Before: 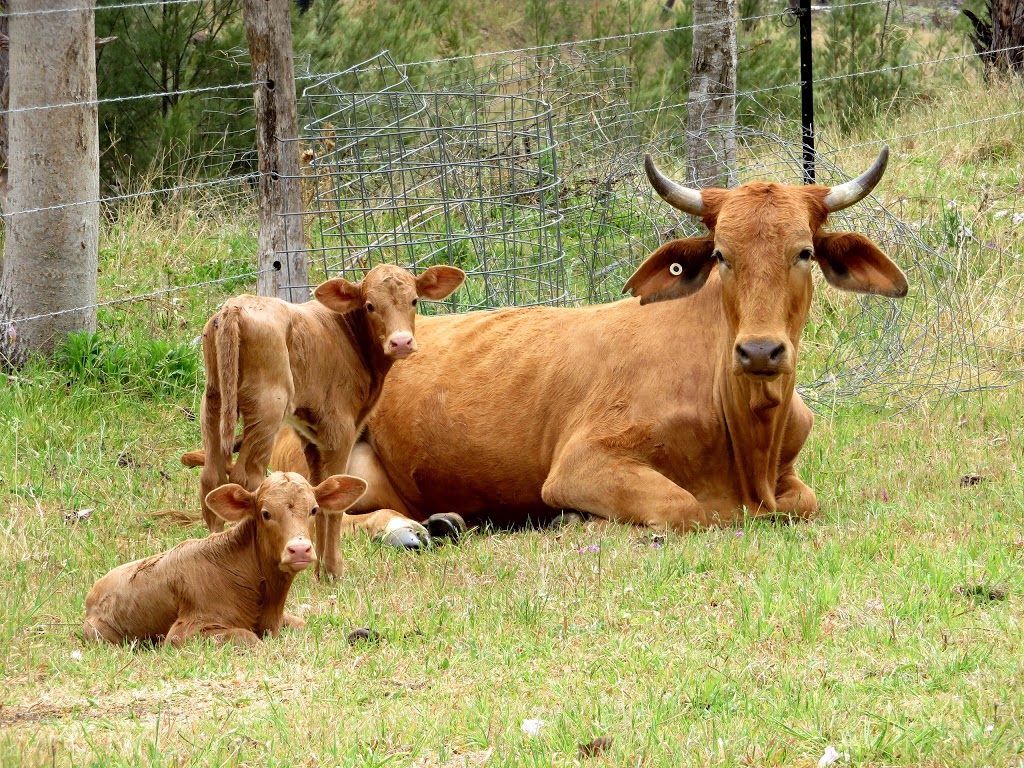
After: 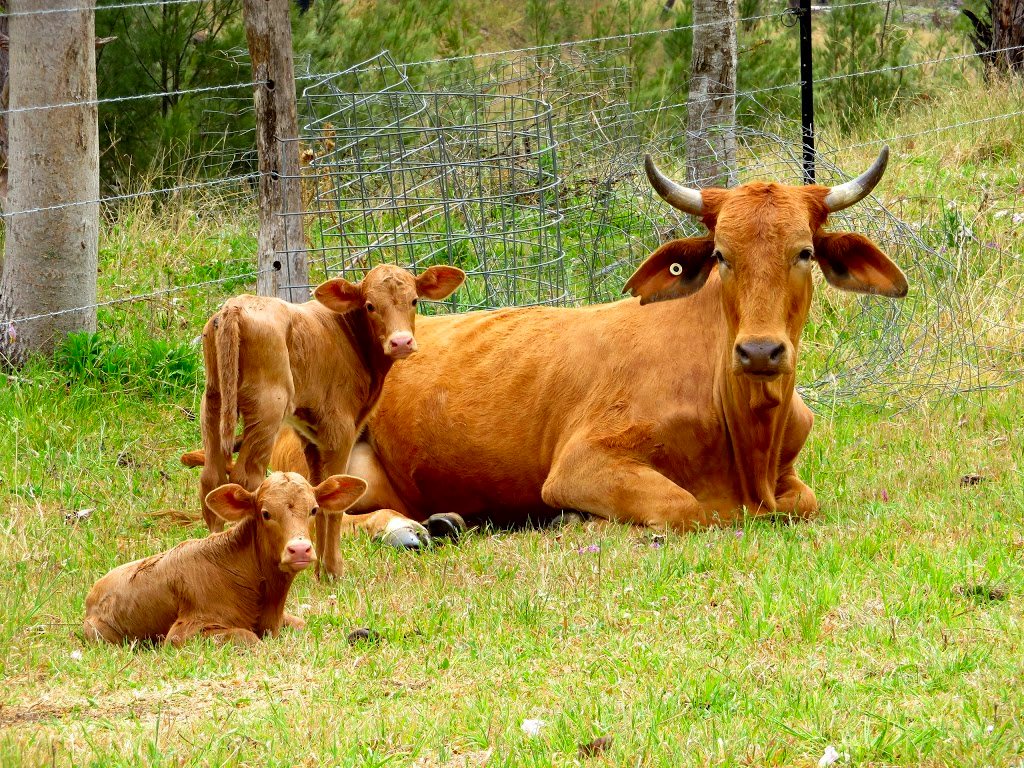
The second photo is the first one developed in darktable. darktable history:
contrast brightness saturation: brightness -0.027, saturation 0.365
